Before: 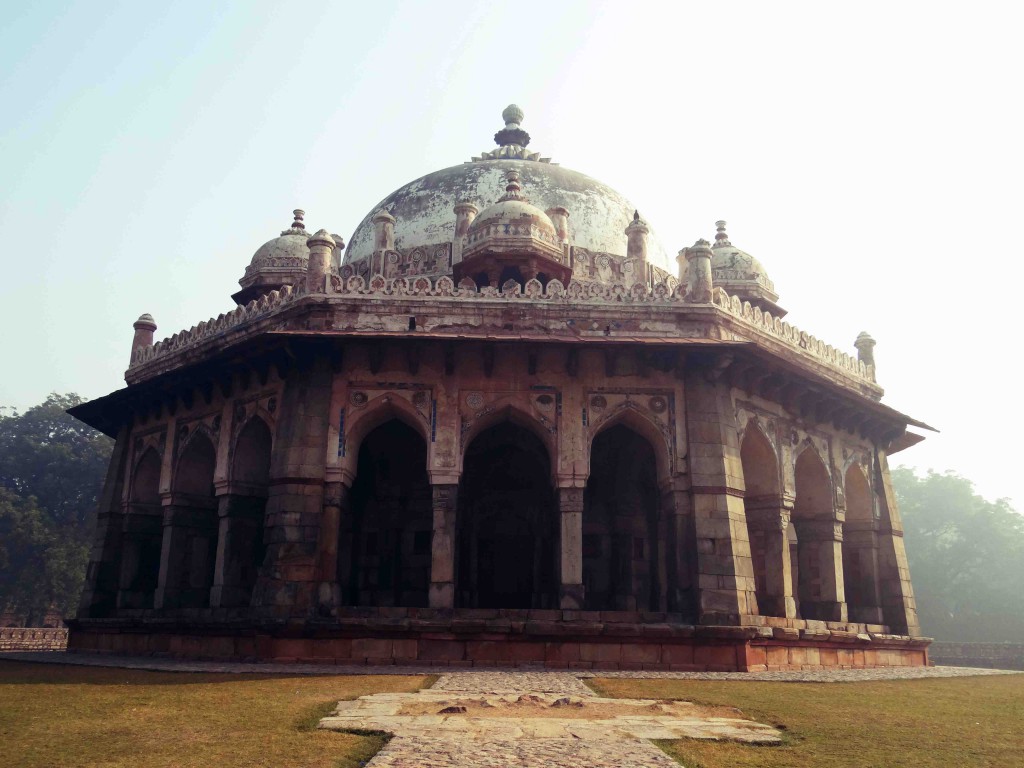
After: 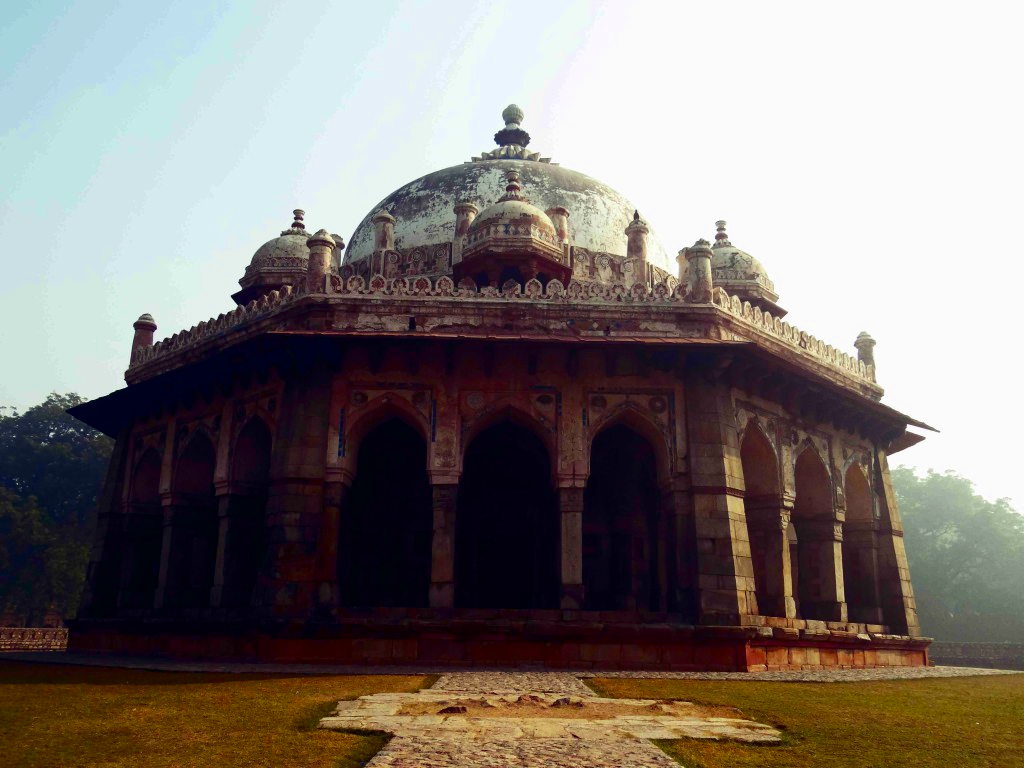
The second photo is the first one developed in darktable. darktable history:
contrast brightness saturation: contrast 0.1, brightness -0.26, saturation 0.14
color zones: curves: ch0 [(0, 0.613) (0.01, 0.613) (0.245, 0.448) (0.498, 0.529) (0.642, 0.665) (0.879, 0.777) (0.99, 0.613)]; ch1 [(0, 0) (0.143, 0) (0.286, 0) (0.429, 0) (0.571, 0) (0.714, 0) (0.857, 0)], mix -121.96%
